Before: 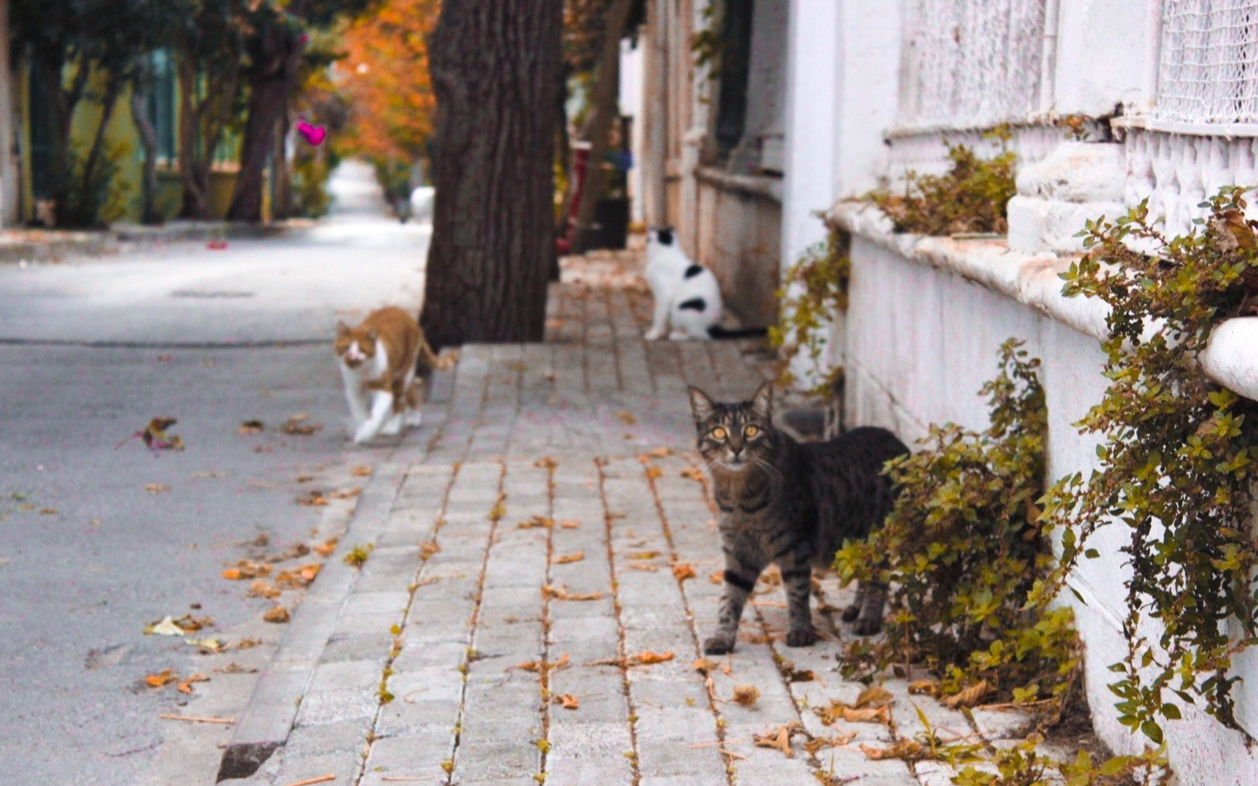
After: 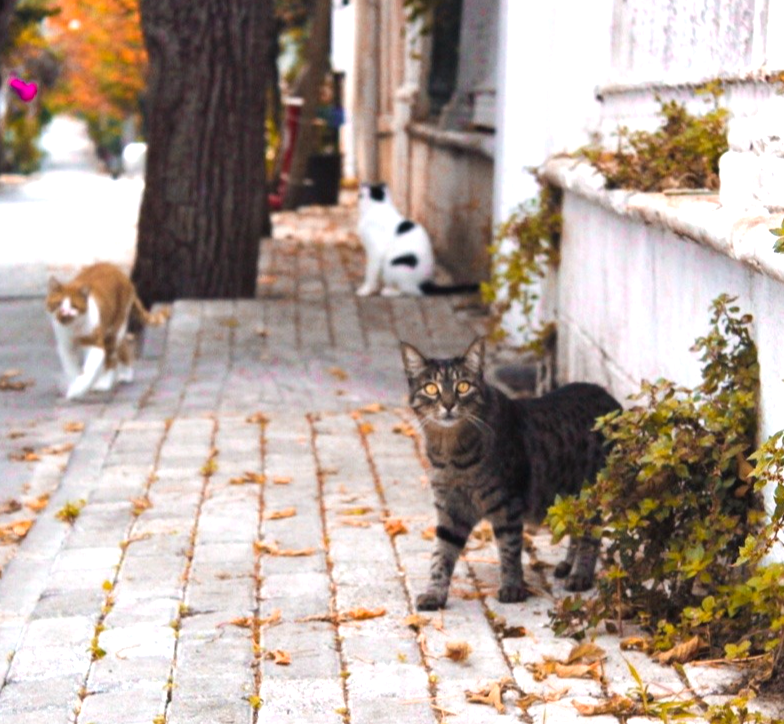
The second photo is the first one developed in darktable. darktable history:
levels: levels [0, 0.43, 0.859]
shadows and highlights: shadows -10, white point adjustment 1.5, highlights 10
white balance: emerald 1
crop and rotate: left 22.918%, top 5.629%, right 14.711%, bottom 2.247%
